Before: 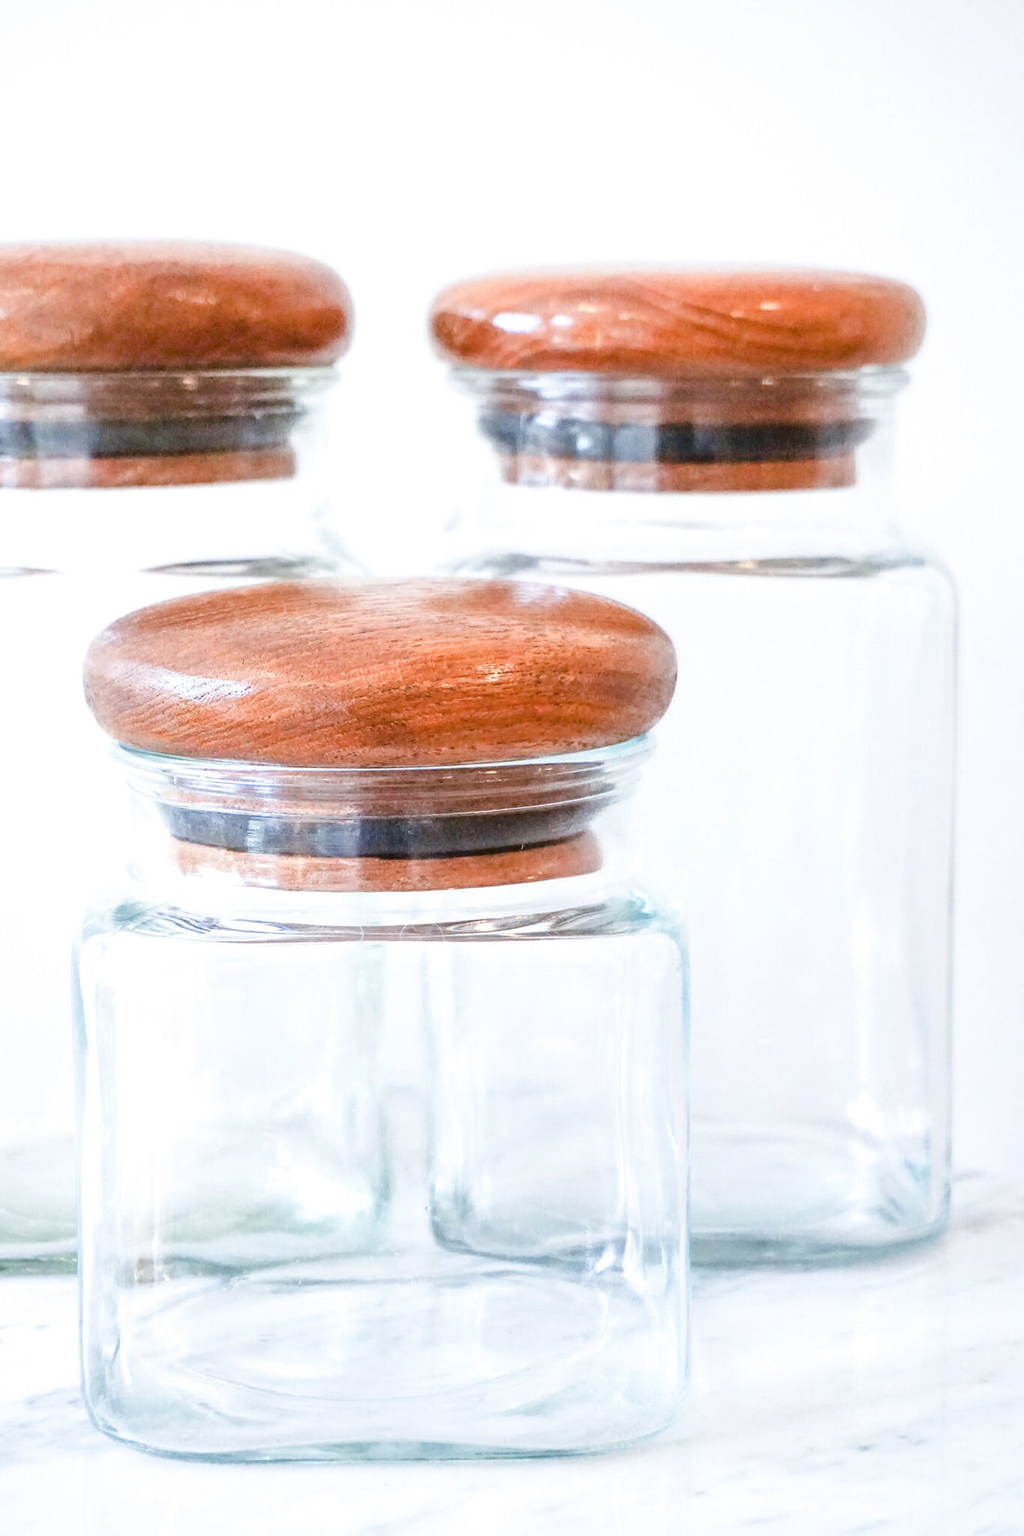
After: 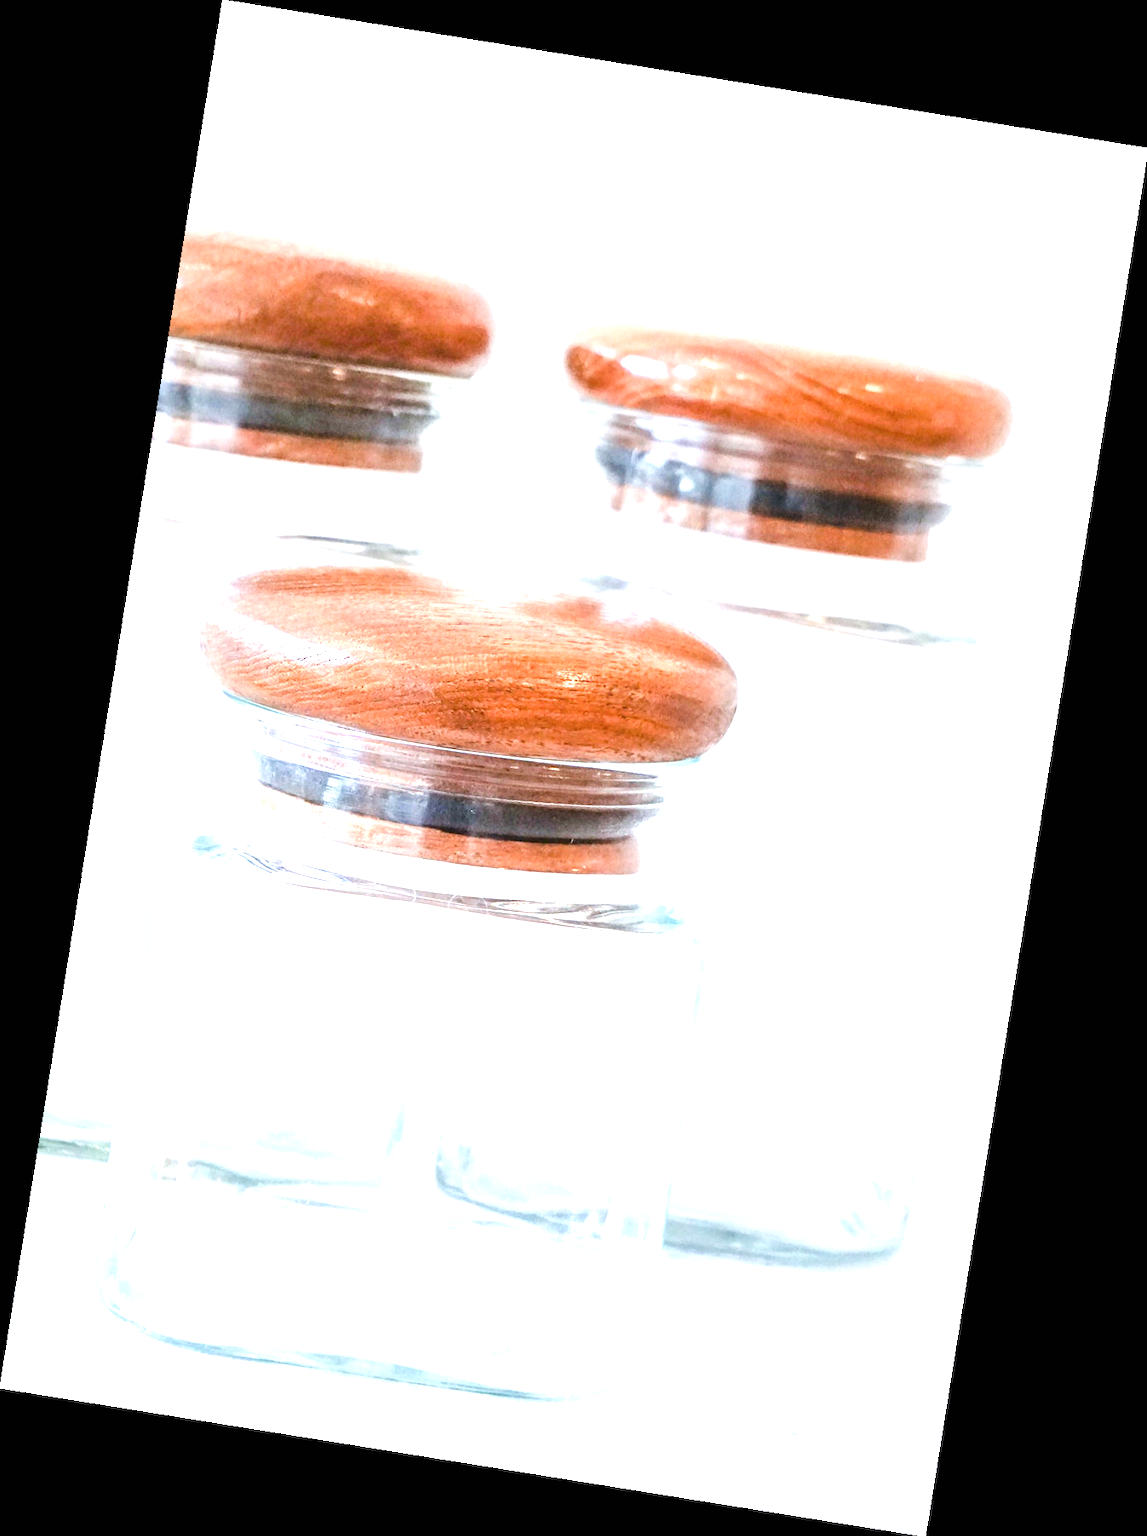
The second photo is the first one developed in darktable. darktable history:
color correction: highlights a* -0.137, highlights b* 0.137
exposure: black level correction 0, exposure 0.7 EV, compensate exposure bias true, compensate highlight preservation false
rotate and perspective: rotation 9.12°, automatic cropping off
